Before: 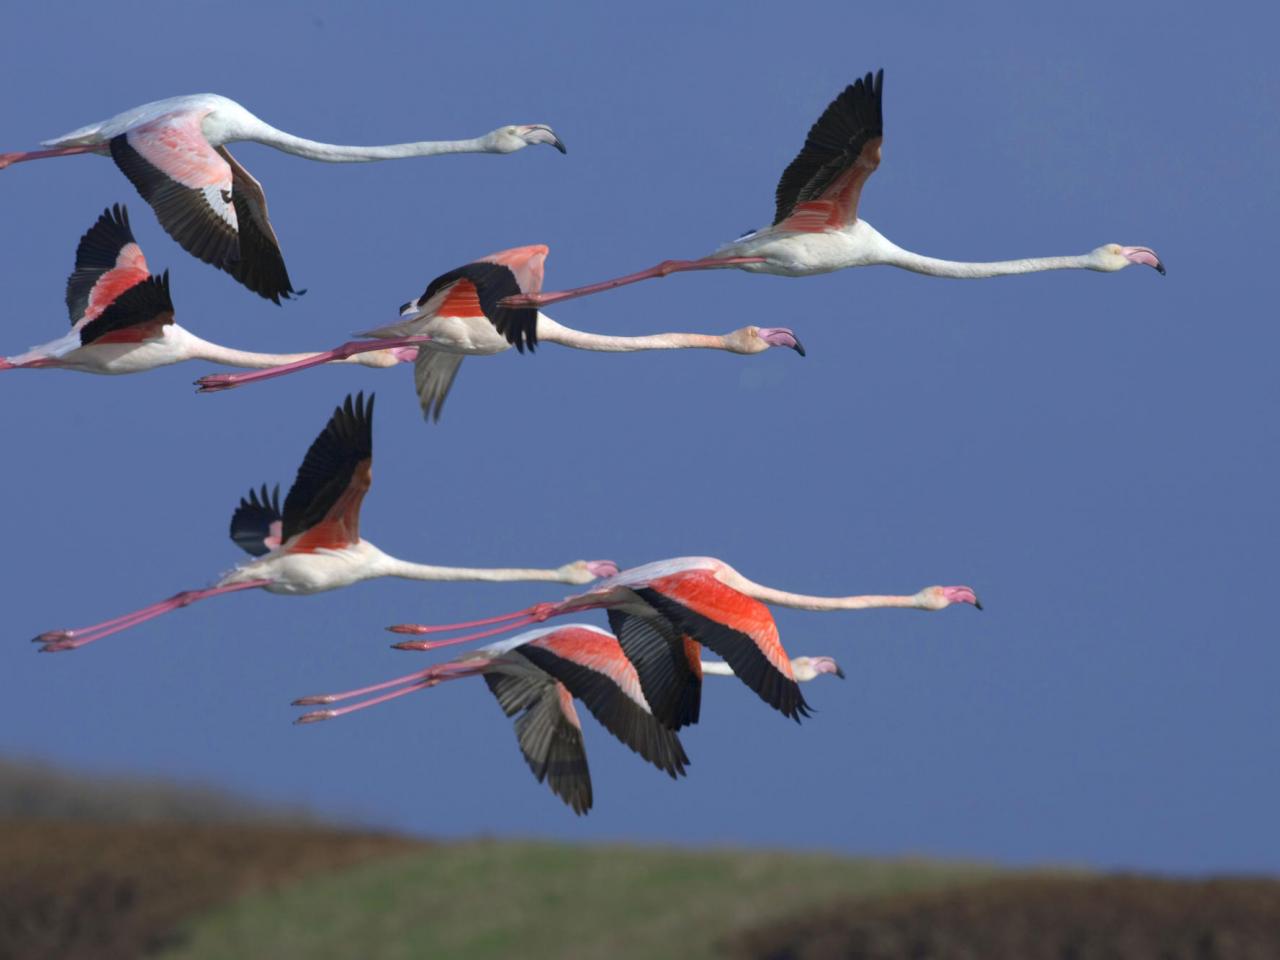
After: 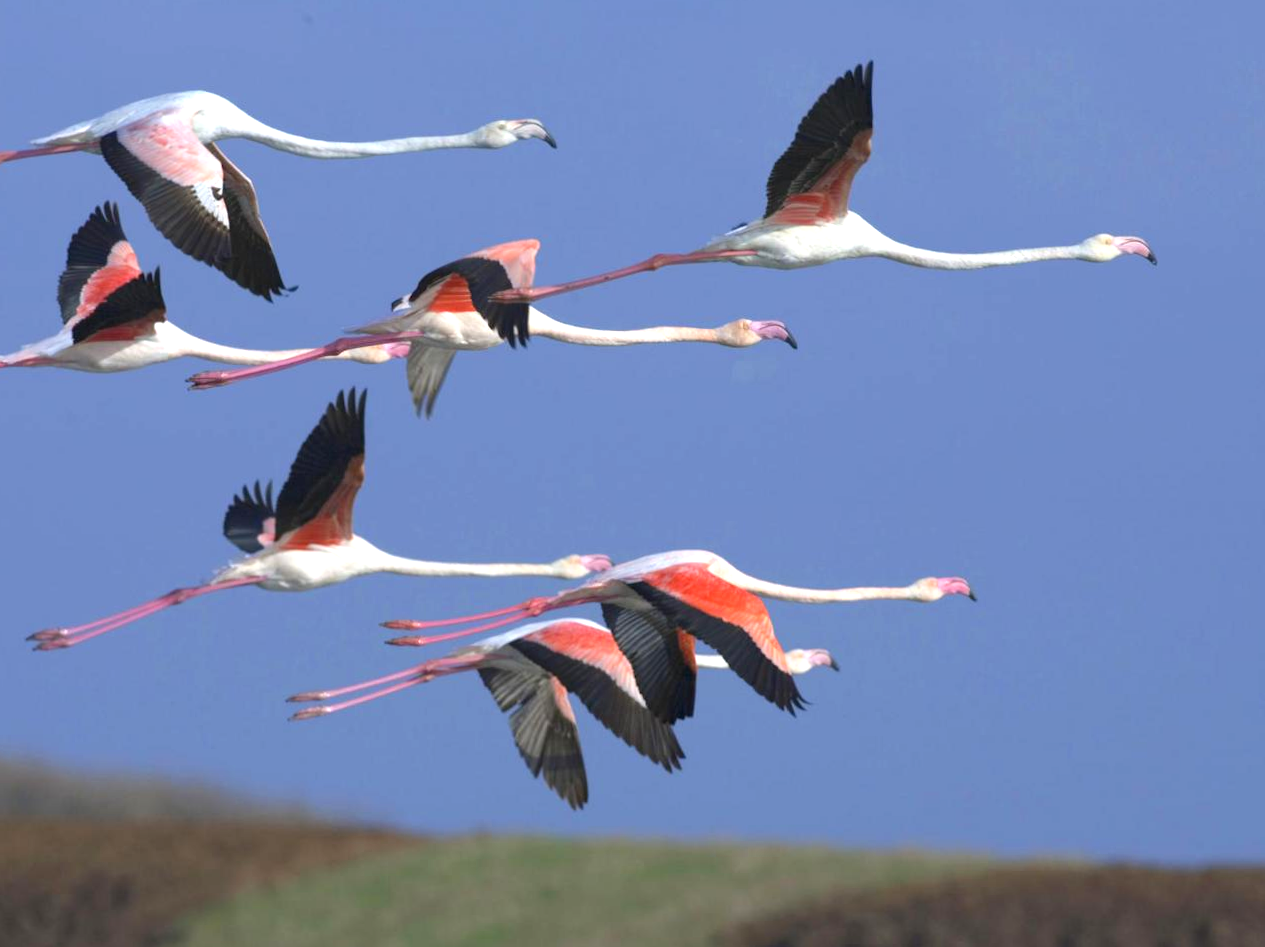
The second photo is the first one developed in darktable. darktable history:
color balance rgb: on, module defaults
exposure: black level correction 0, exposure 0.7 EV, compensate exposure bias true, compensate highlight preservation false
rotate and perspective: rotation -0.45°, automatic cropping original format, crop left 0.008, crop right 0.992, crop top 0.012, crop bottom 0.988
